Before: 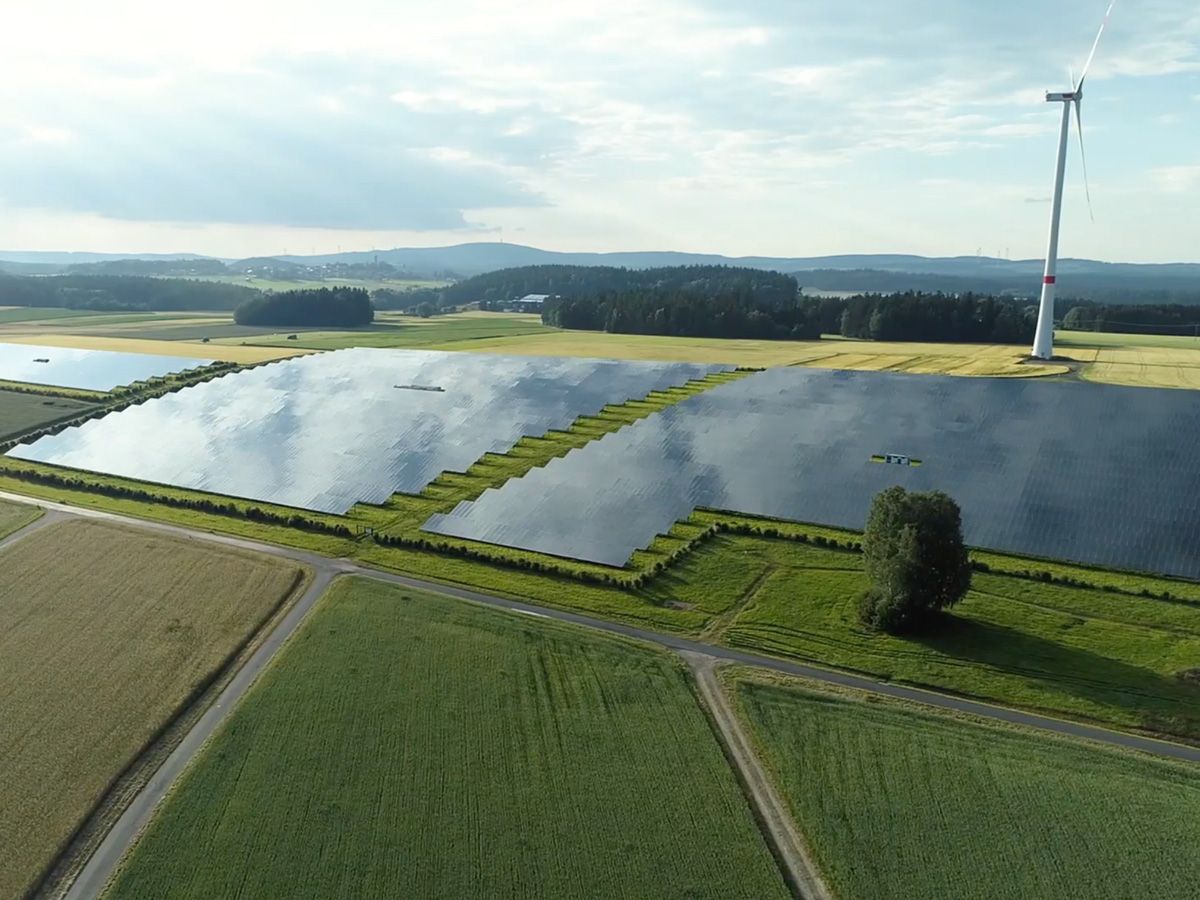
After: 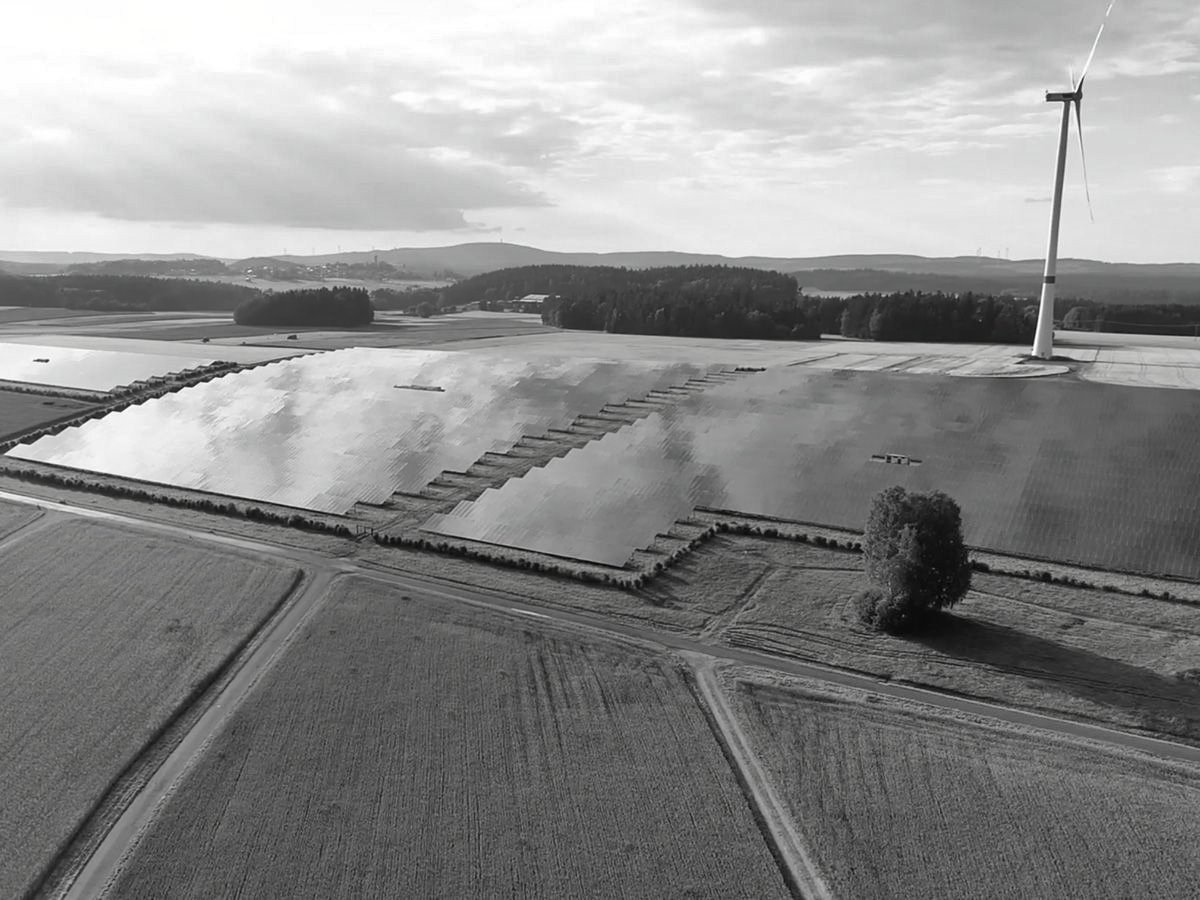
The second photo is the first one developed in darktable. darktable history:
contrast brightness saturation: saturation -0.991
shadows and highlights: shadows 60.52, soften with gaussian
